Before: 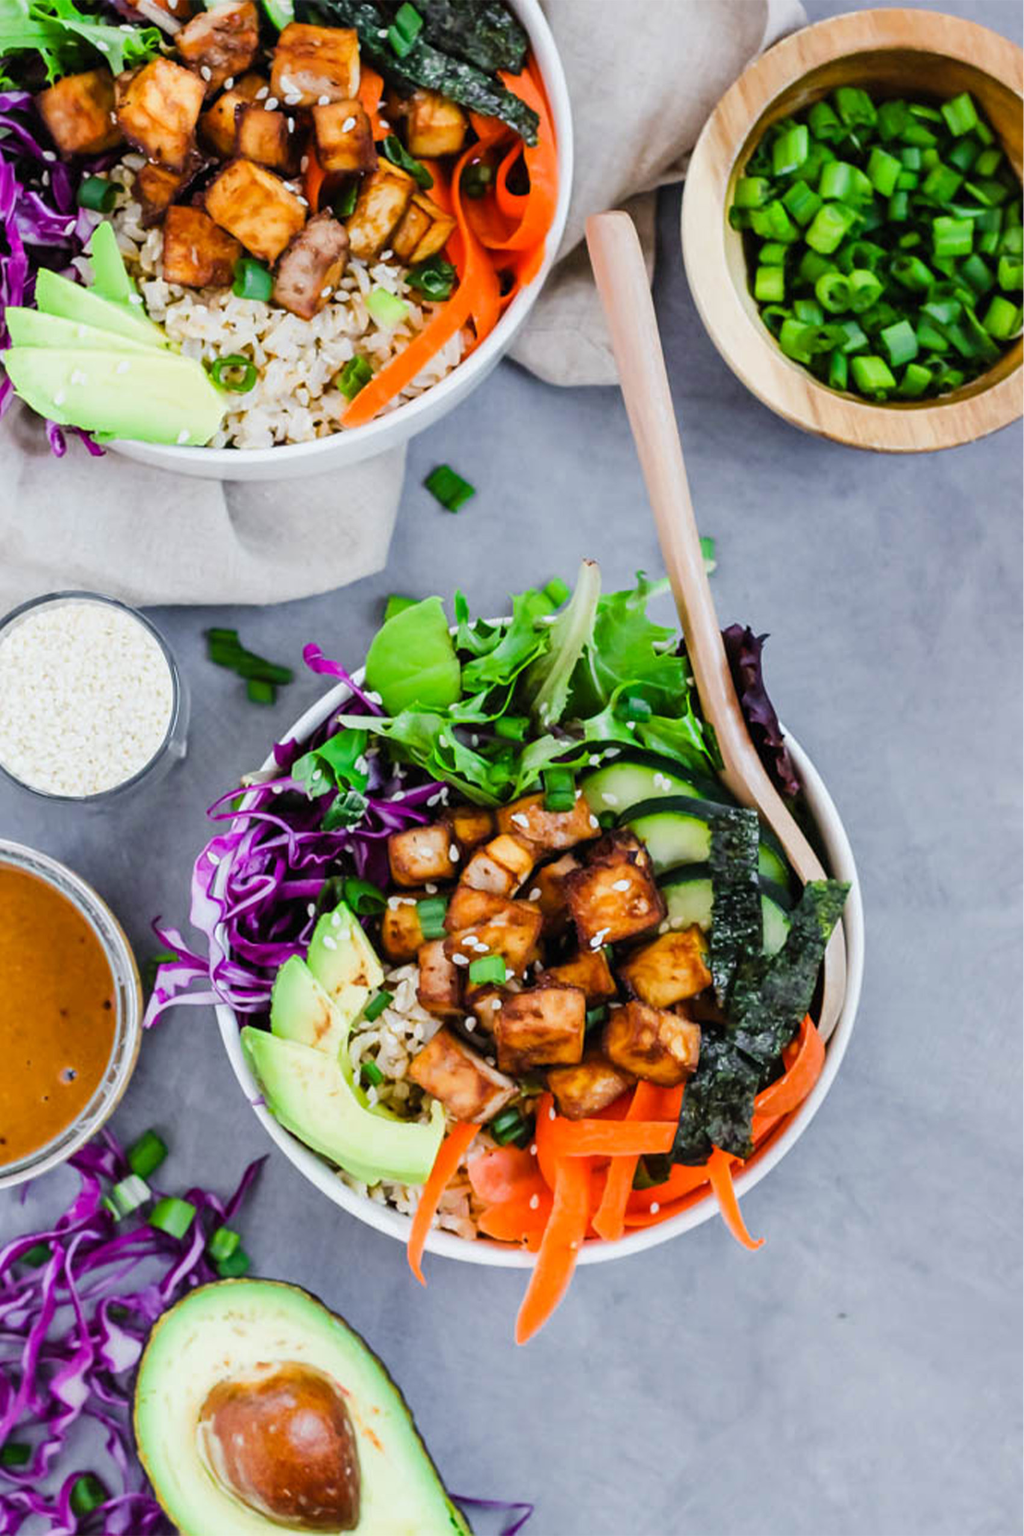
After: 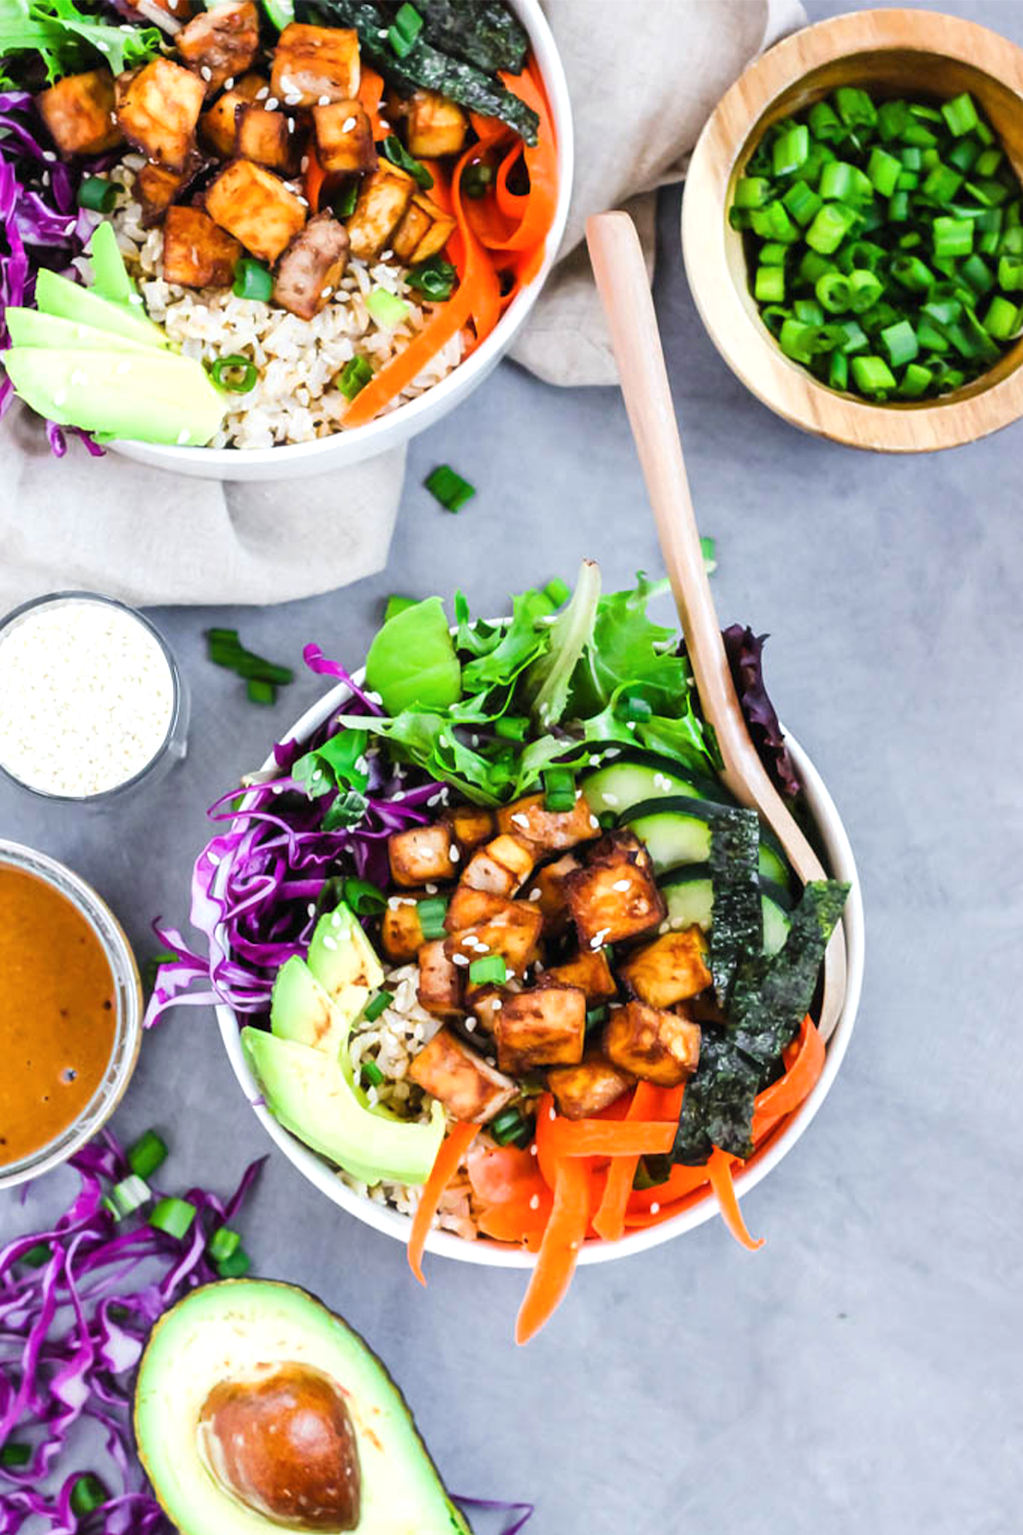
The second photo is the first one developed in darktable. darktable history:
haze removal: strength -0.05
exposure: exposure 0.4 EV, compensate highlight preservation false
